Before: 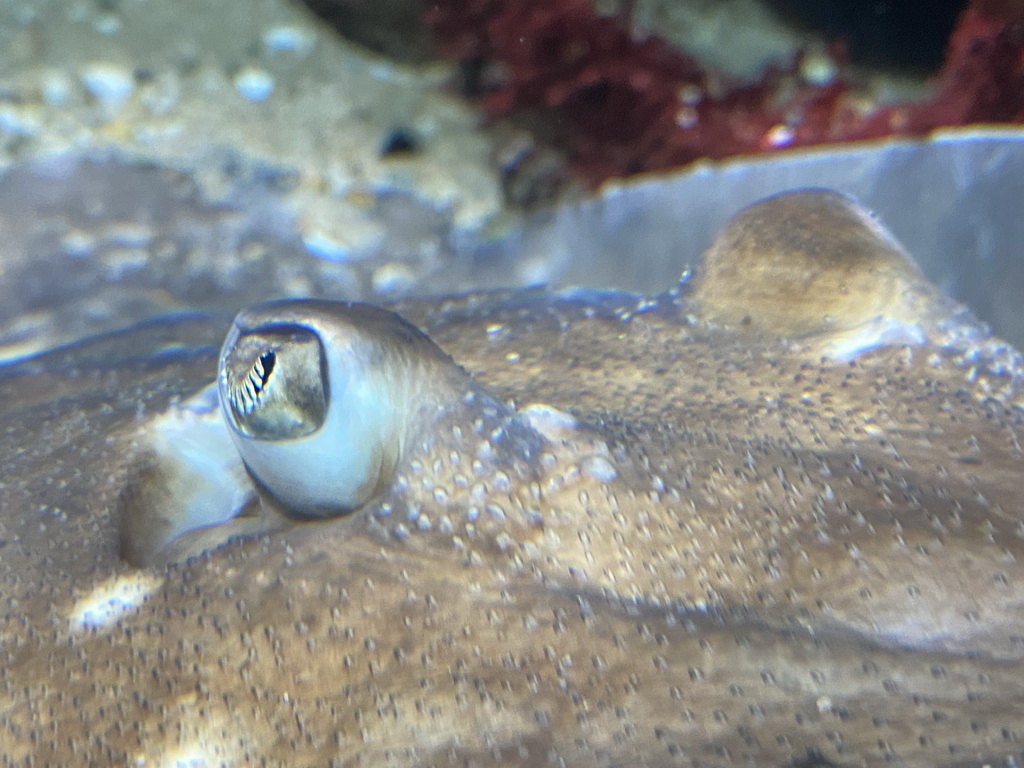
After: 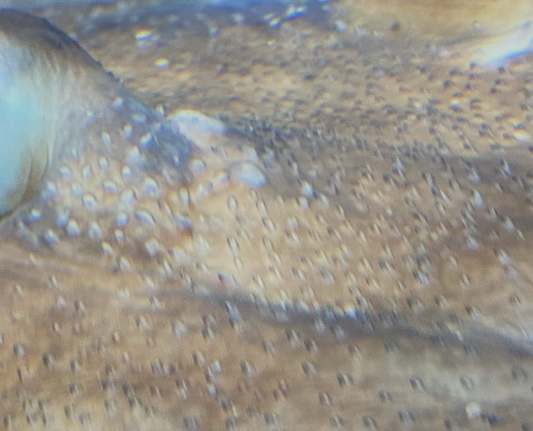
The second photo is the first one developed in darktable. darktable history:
filmic rgb: black relative exposure -7.65 EV, white relative exposure 4.56 EV, threshold 2.95 EV, hardness 3.61, enable highlight reconstruction true
crop: left 34.29%, top 38.401%, right 13.649%, bottom 5.465%
